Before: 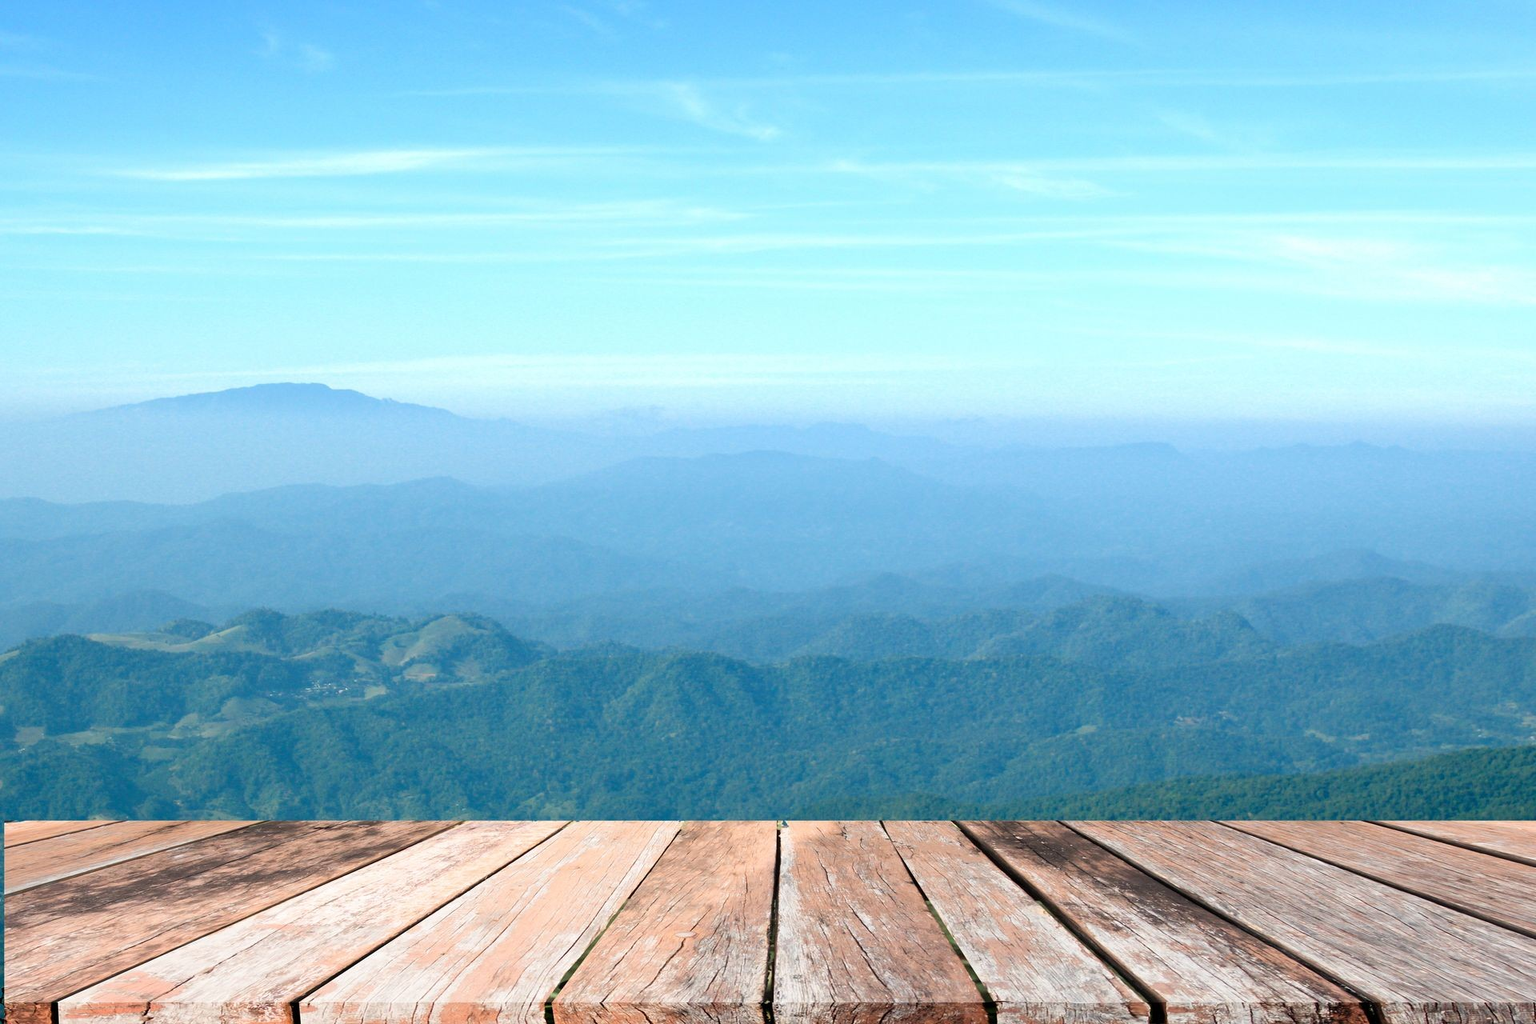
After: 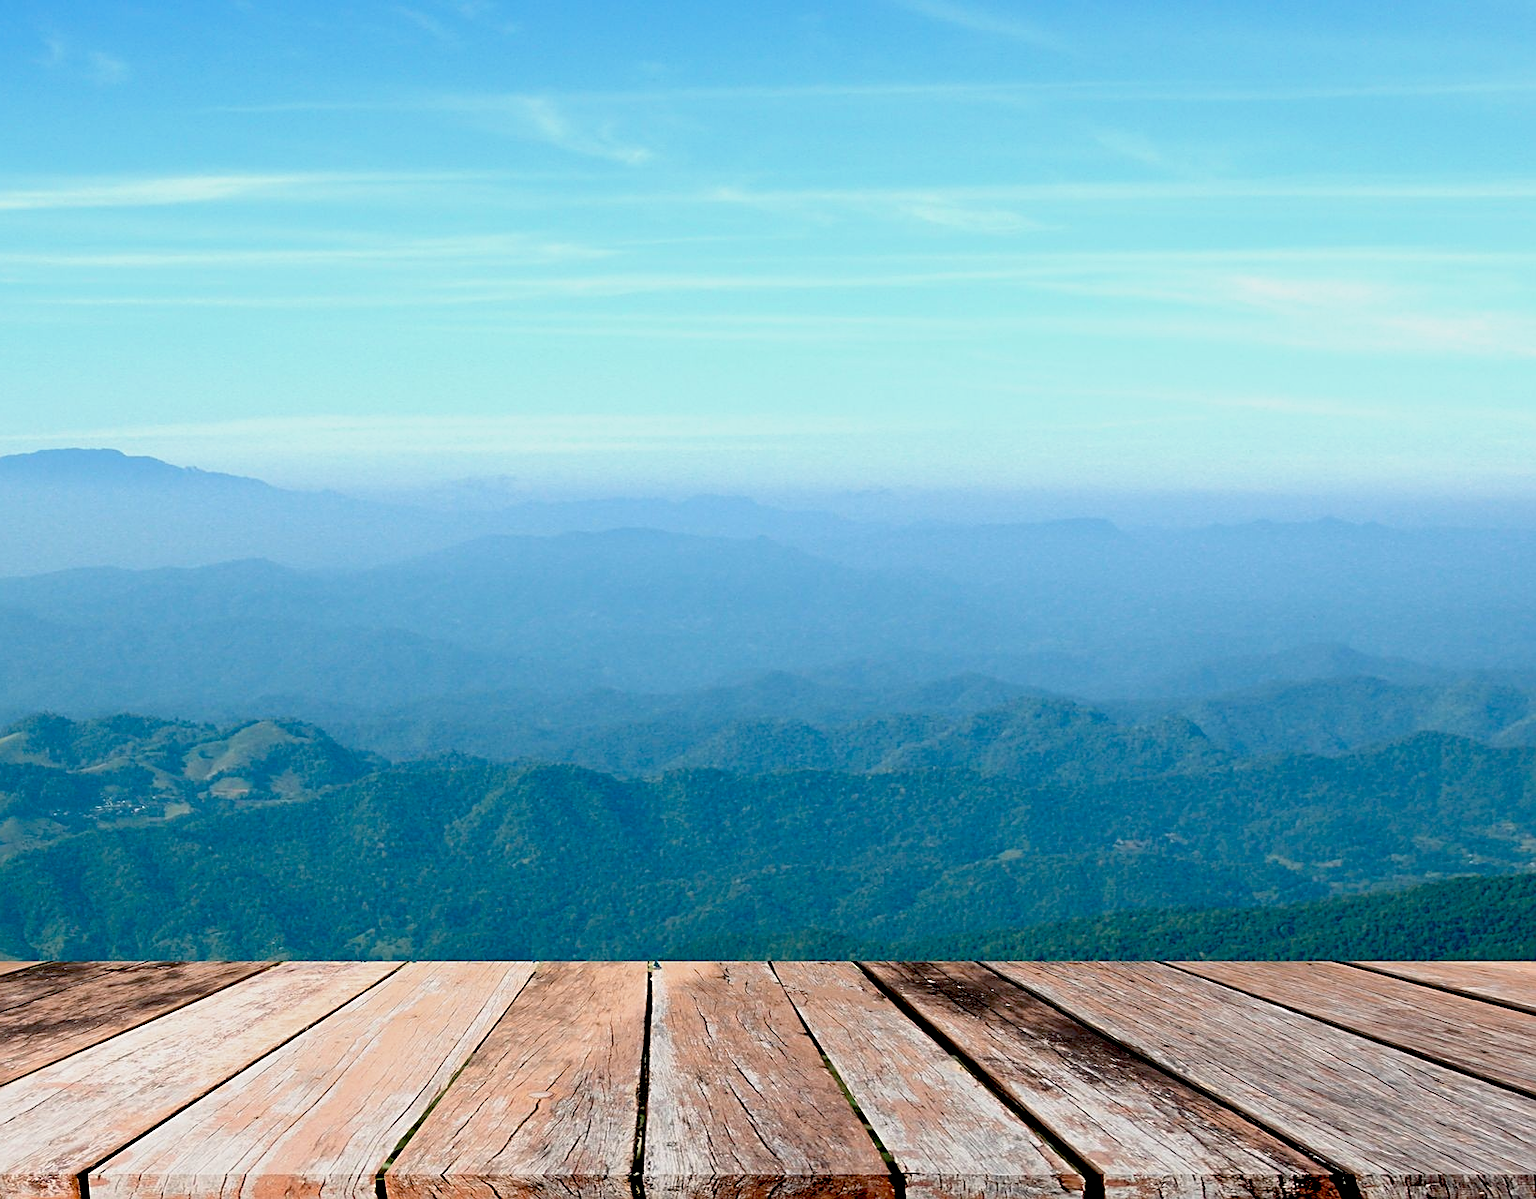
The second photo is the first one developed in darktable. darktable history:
exposure: black level correction 0.046, exposure -0.228 EV, compensate highlight preservation false
crop and rotate: left 14.584%
sharpen: on, module defaults
